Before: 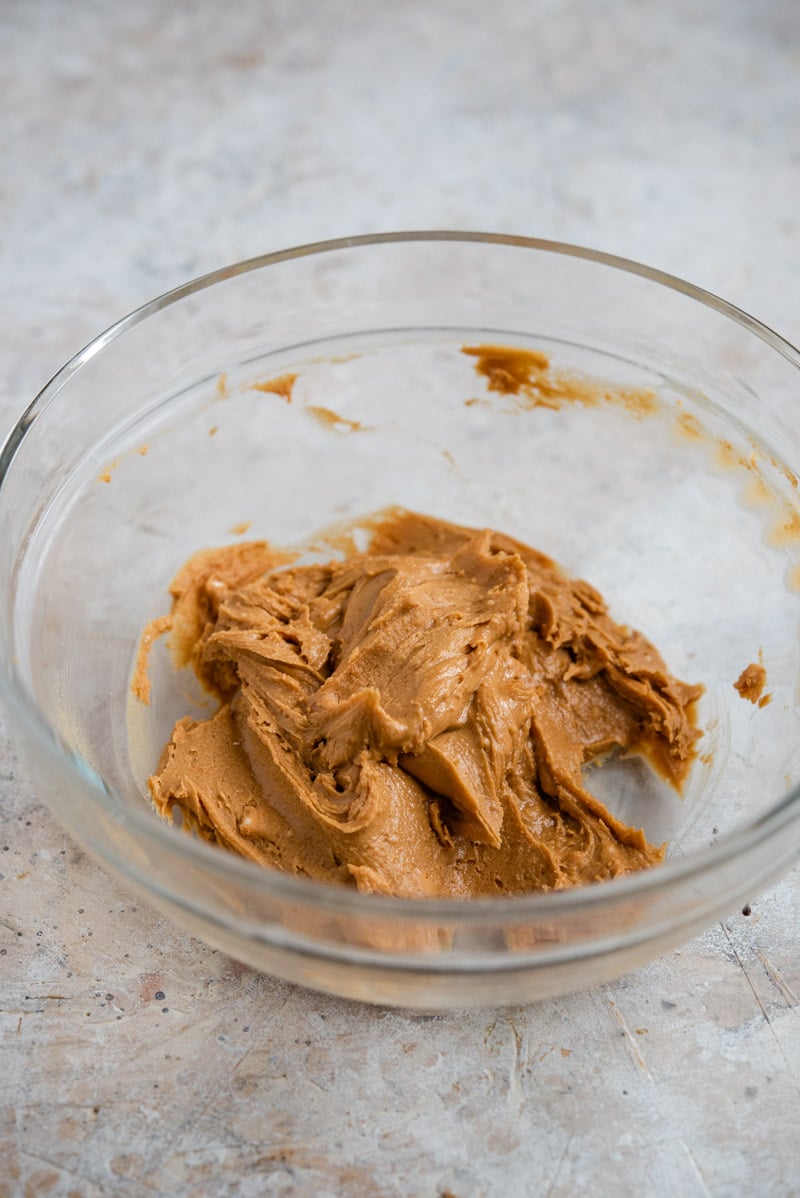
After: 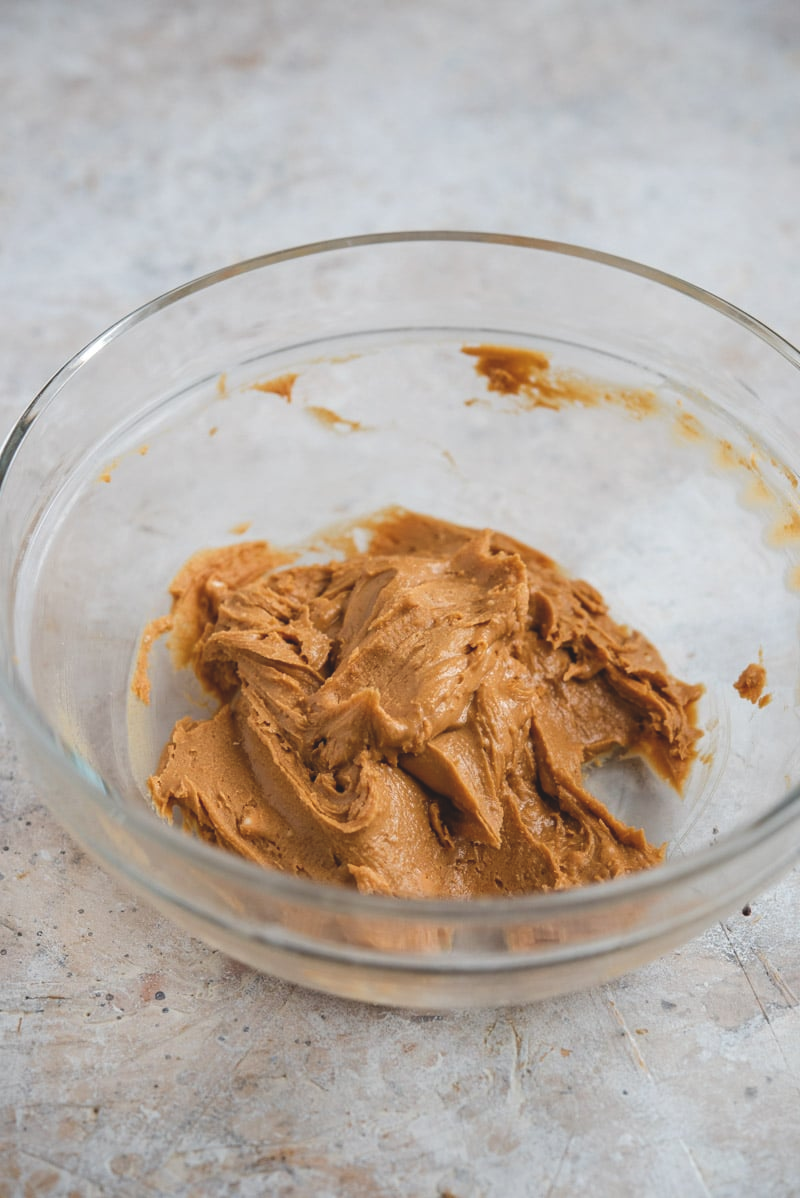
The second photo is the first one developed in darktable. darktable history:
levels: mode automatic, levels [0.062, 0.494, 0.925]
exposure: black level correction -0.013, exposure -0.19 EV, compensate exposure bias true, compensate highlight preservation false
